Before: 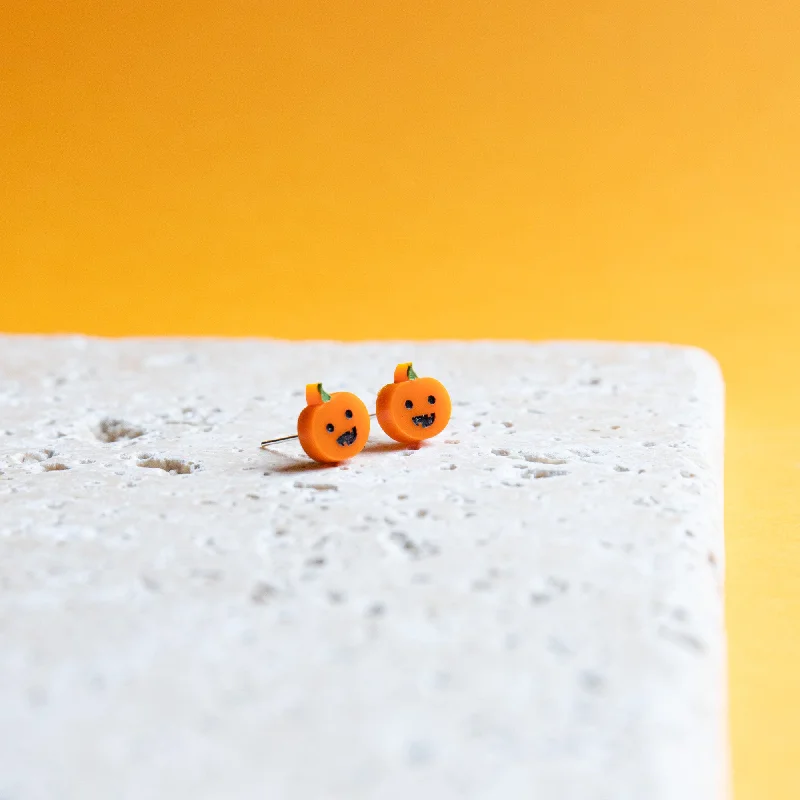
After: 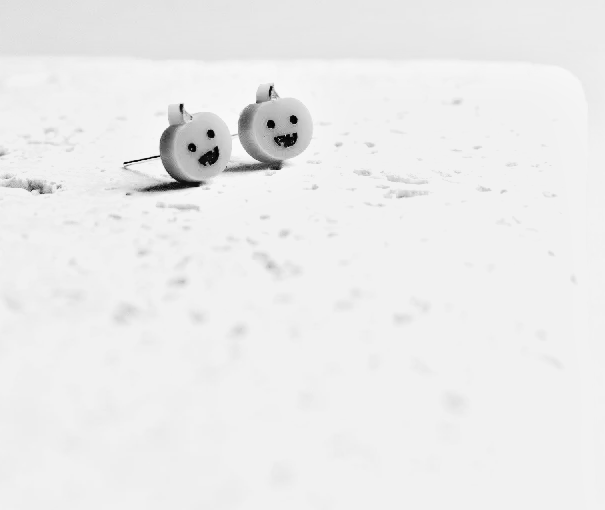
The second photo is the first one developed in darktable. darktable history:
crop and rotate: left 17.299%, top 35.115%, right 7.015%, bottom 1.024%
exposure: black level correction 0, exposure 1 EV, compensate highlight preservation false
monochrome: a 30.25, b 92.03
tone equalizer: on, module defaults
shadows and highlights: low approximation 0.01, soften with gaussian
color balance rgb: perceptual saturation grading › global saturation 20%, perceptual saturation grading › highlights -25%, perceptual saturation grading › shadows 25%
base curve: curves: ch0 [(0, 0) (0.088, 0.125) (0.176, 0.251) (0.354, 0.501) (0.613, 0.749) (1, 0.877)], preserve colors none
